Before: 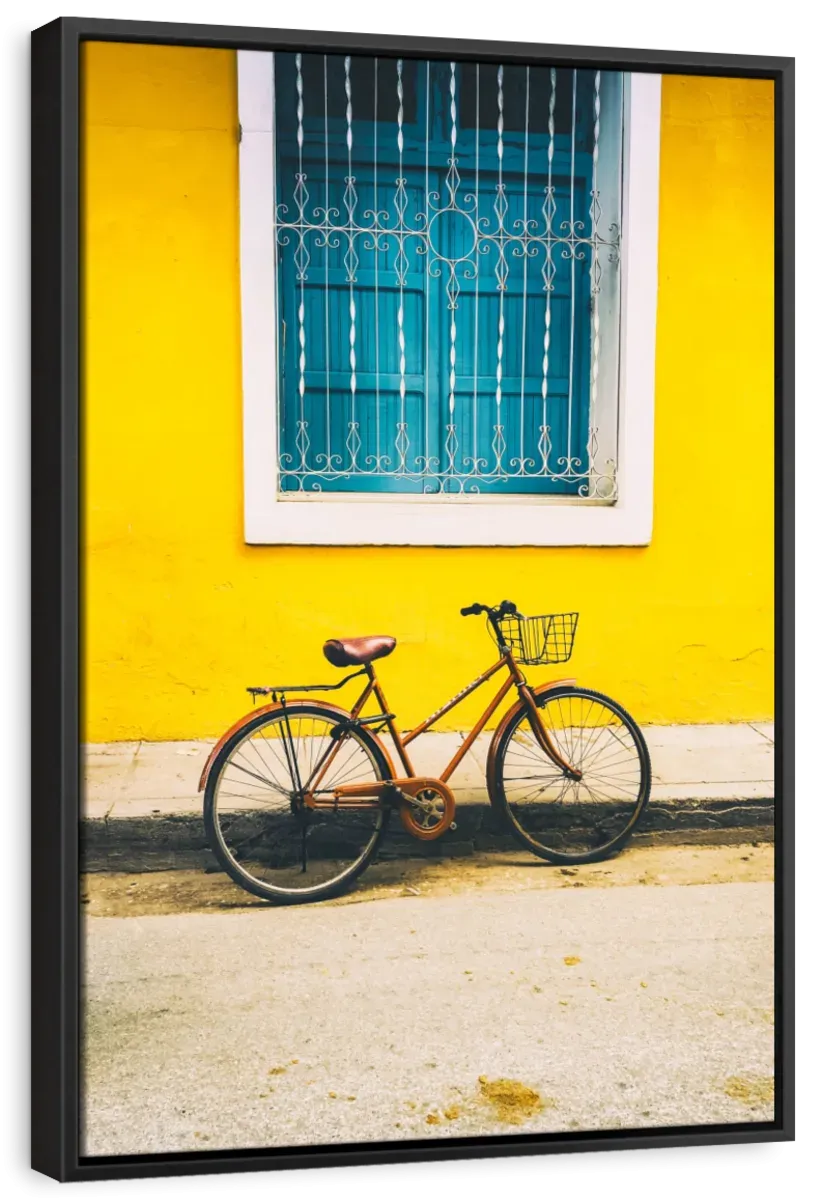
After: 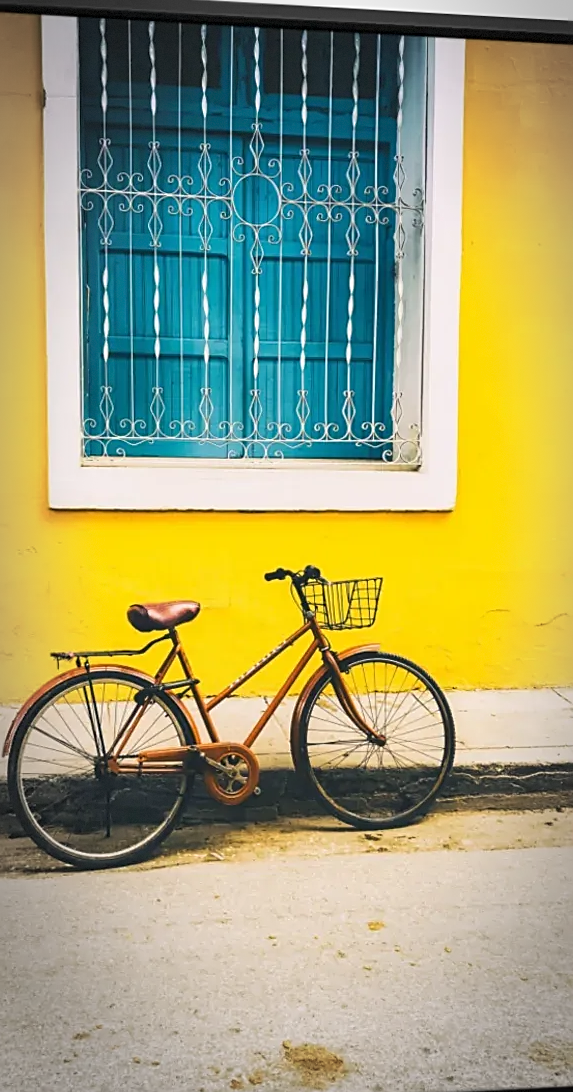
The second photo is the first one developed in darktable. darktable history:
vignetting: fall-off start 67.86%, fall-off radius 67.22%, center (0.041, -0.083), automatic ratio true, dithering 8-bit output, unbound false
sharpen: radius 1.931
crop and rotate: left 23.942%, top 2.953%, right 6.313%, bottom 6.016%
